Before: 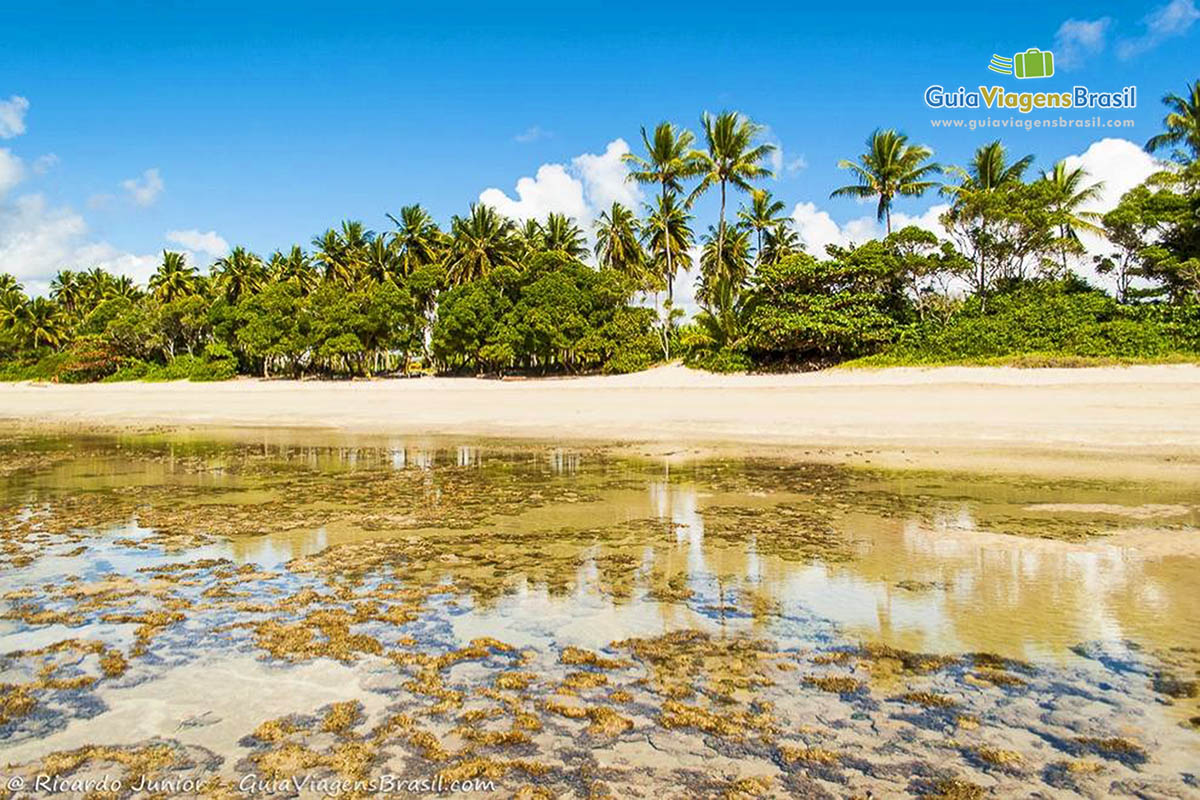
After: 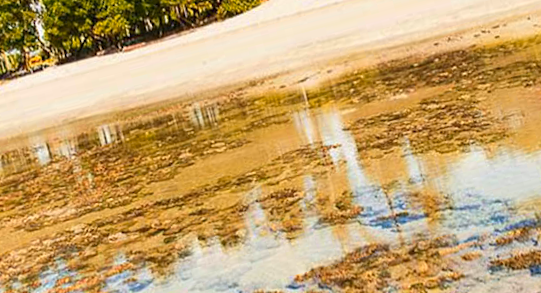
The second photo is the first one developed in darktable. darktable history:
color zones: curves: ch1 [(0.235, 0.558) (0.75, 0.5)]; ch2 [(0.25, 0.462) (0.749, 0.457)], mix 25.94%
rotate and perspective: rotation -14.8°, crop left 0.1, crop right 0.903, crop top 0.25, crop bottom 0.748
crop: left 29.672%, top 41.786%, right 20.851%, bottom 3.487%
